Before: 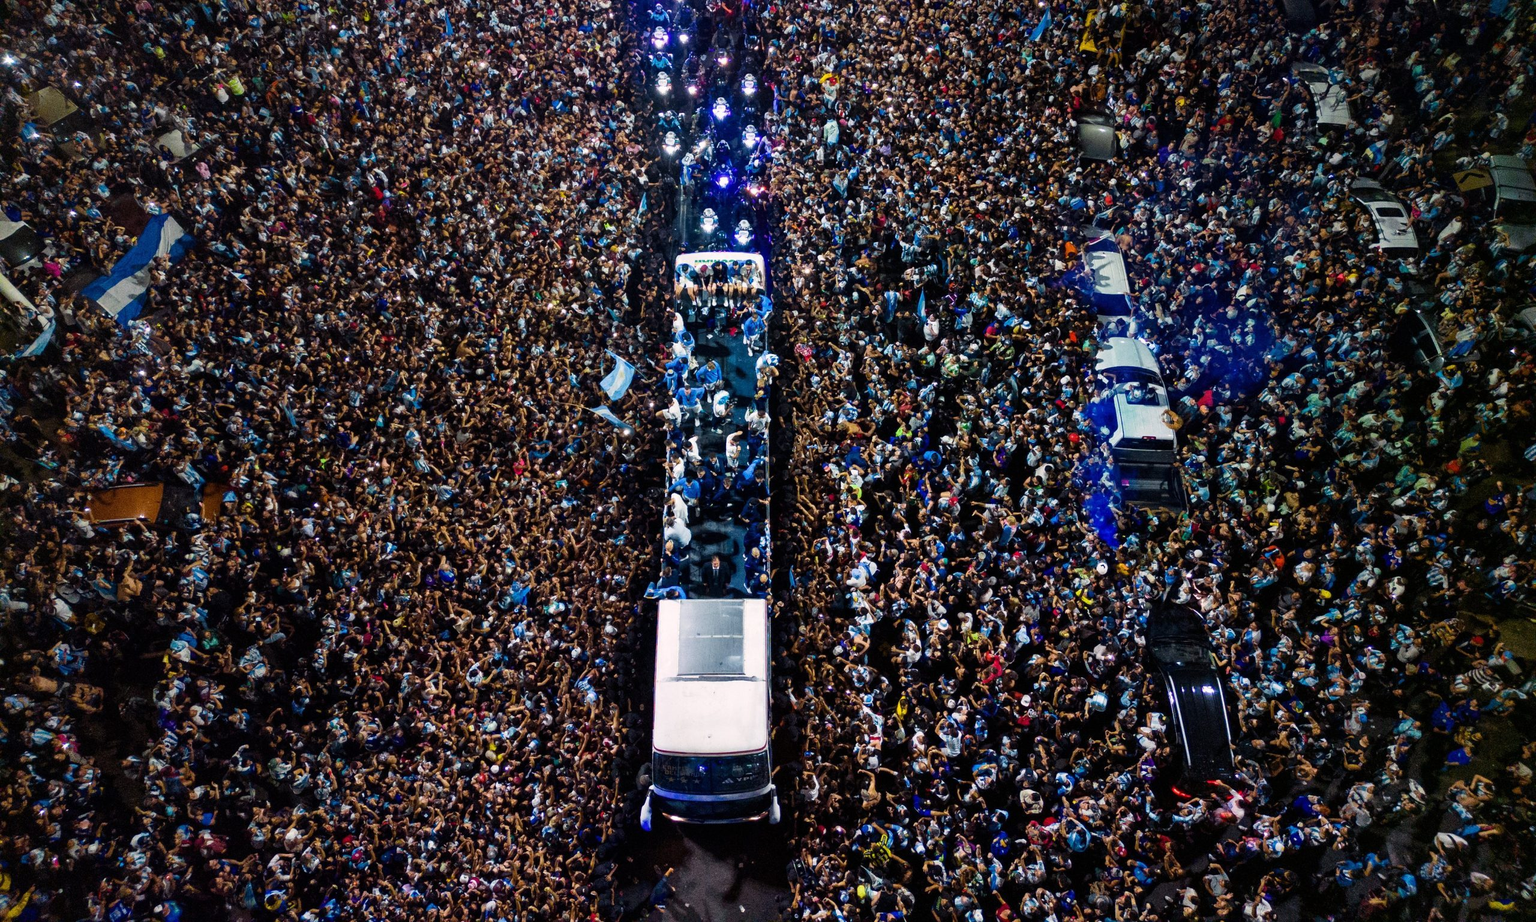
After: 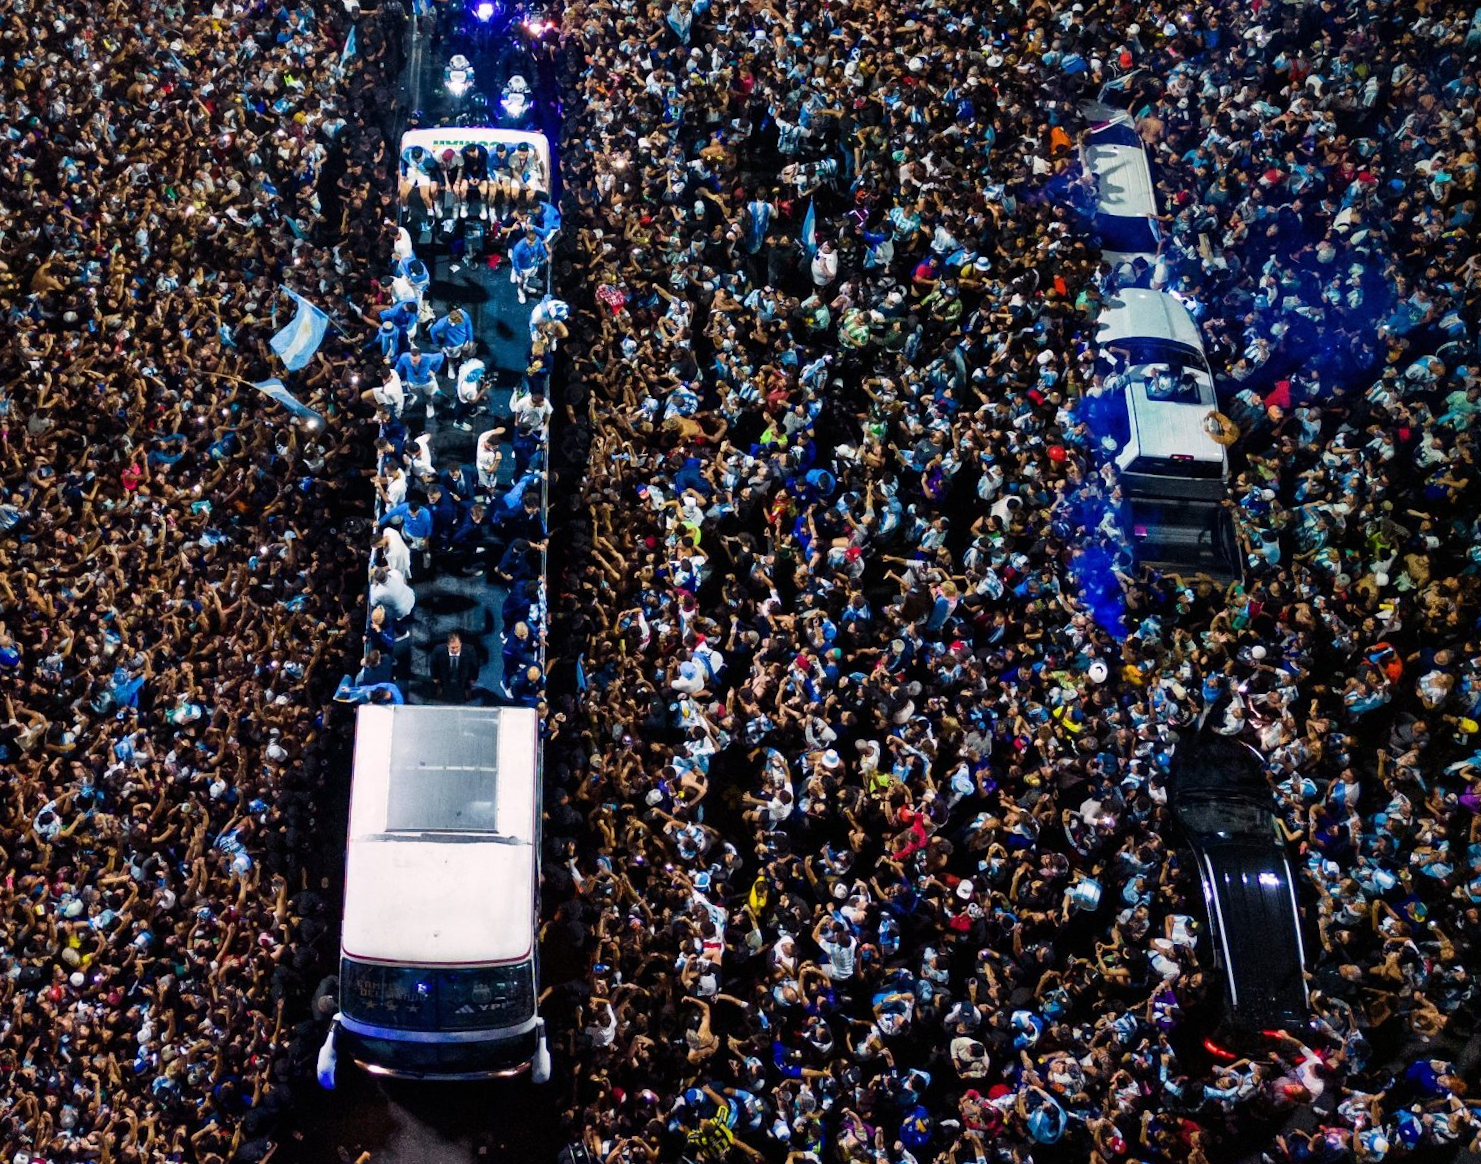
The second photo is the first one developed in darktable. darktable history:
crop and rotate: left 28.256%, top 17.734%, right 12.656%, bottom 3.573%
rotate and perspective: rotation 1.57°, crop left 0.018, crop right 0.982, crop top 0.039, crop bottom 0.961
